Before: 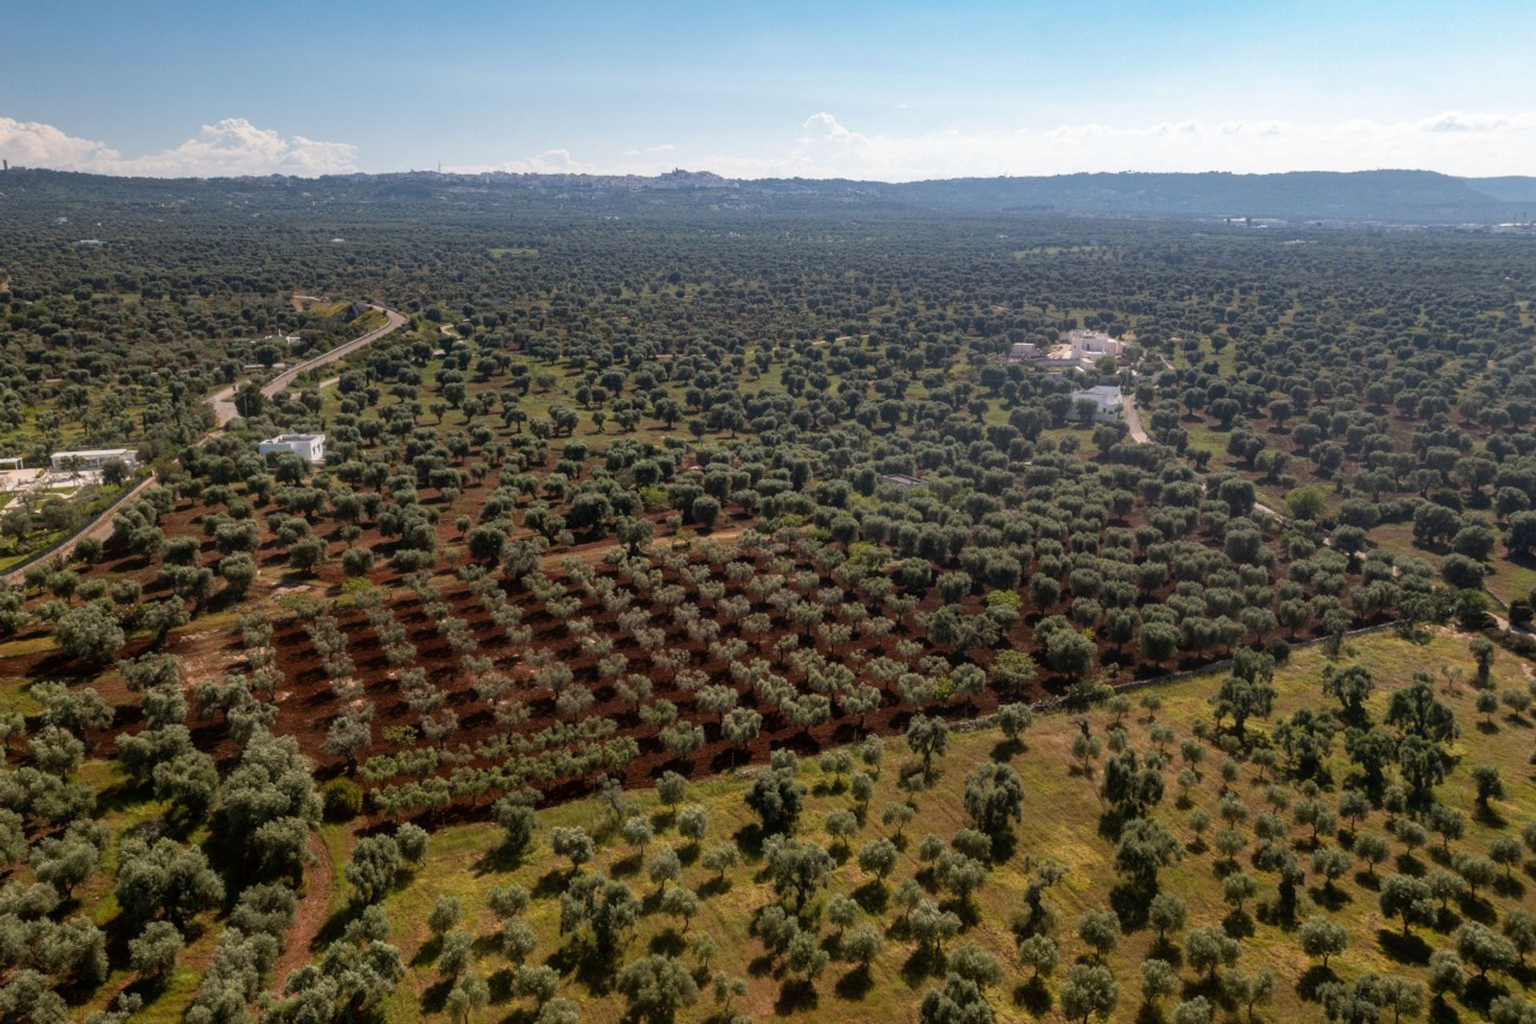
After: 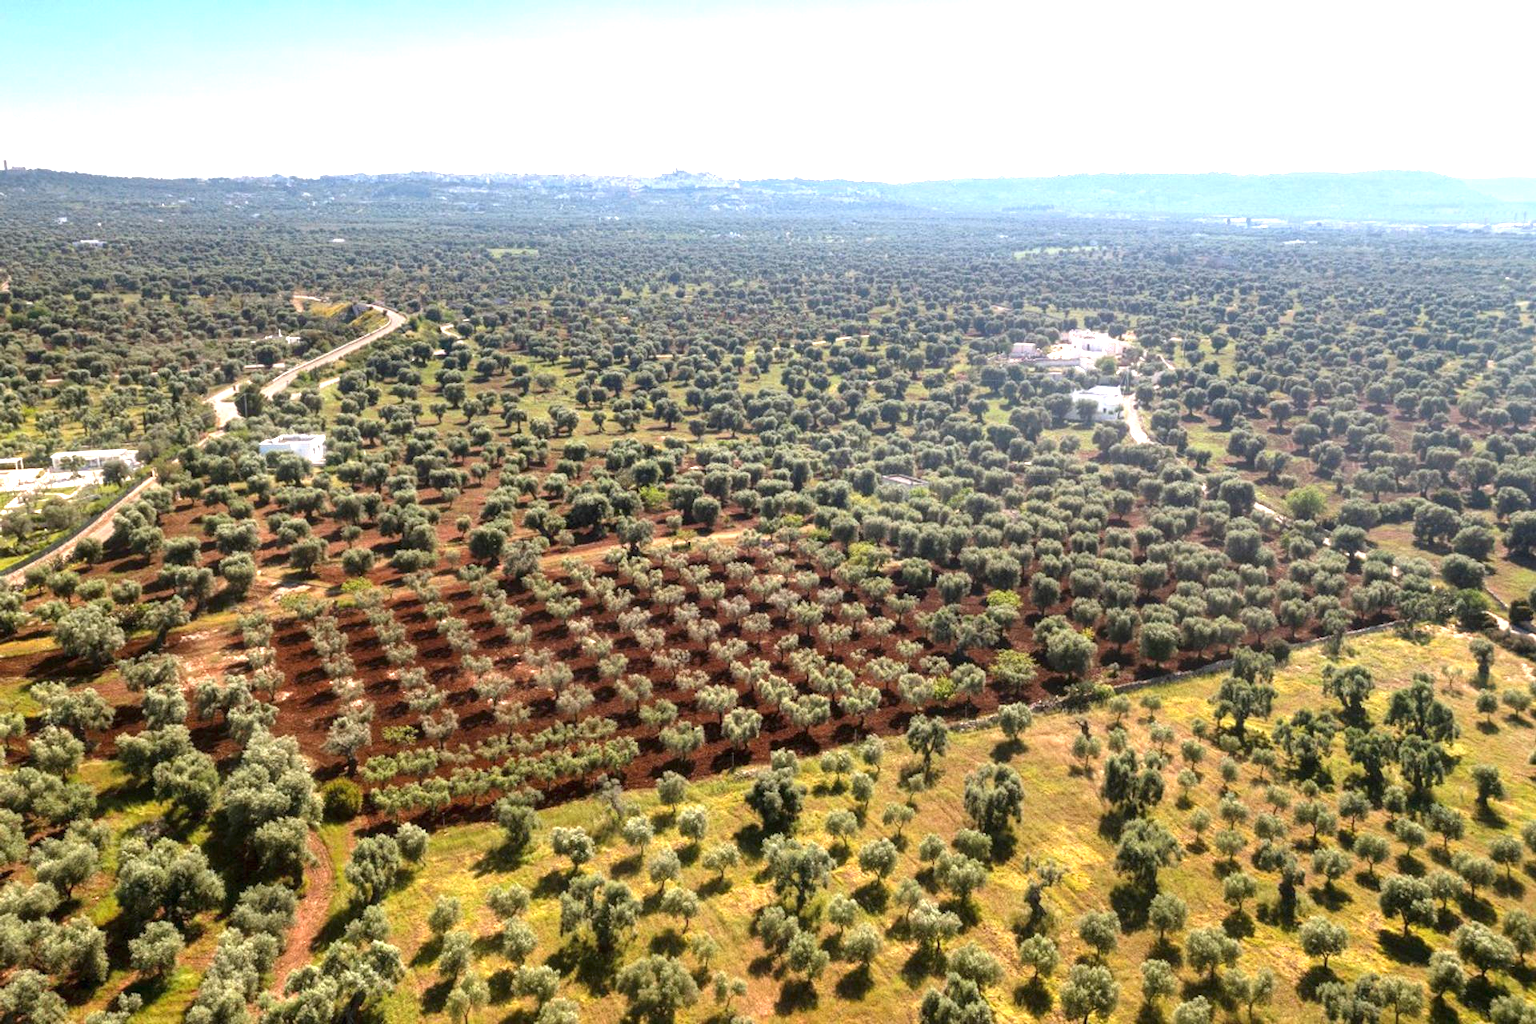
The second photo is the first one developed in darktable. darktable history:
exposure: black level correction 0, exposure 1.743 EV, compensate exposure bias true, compensate highlight preservation false
